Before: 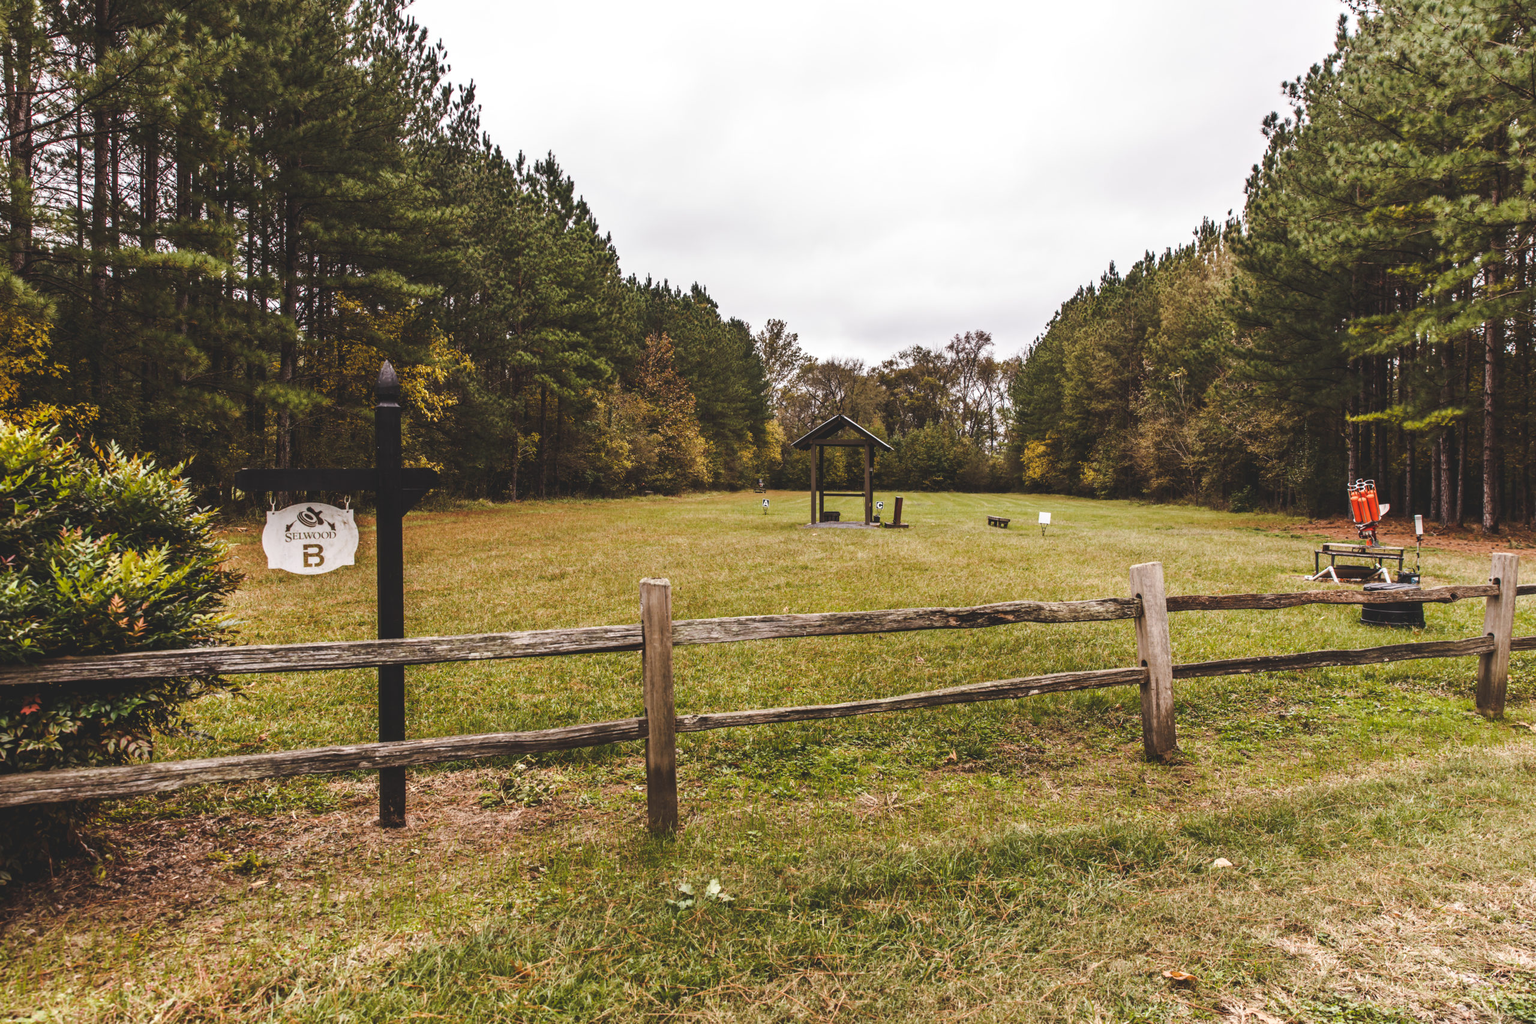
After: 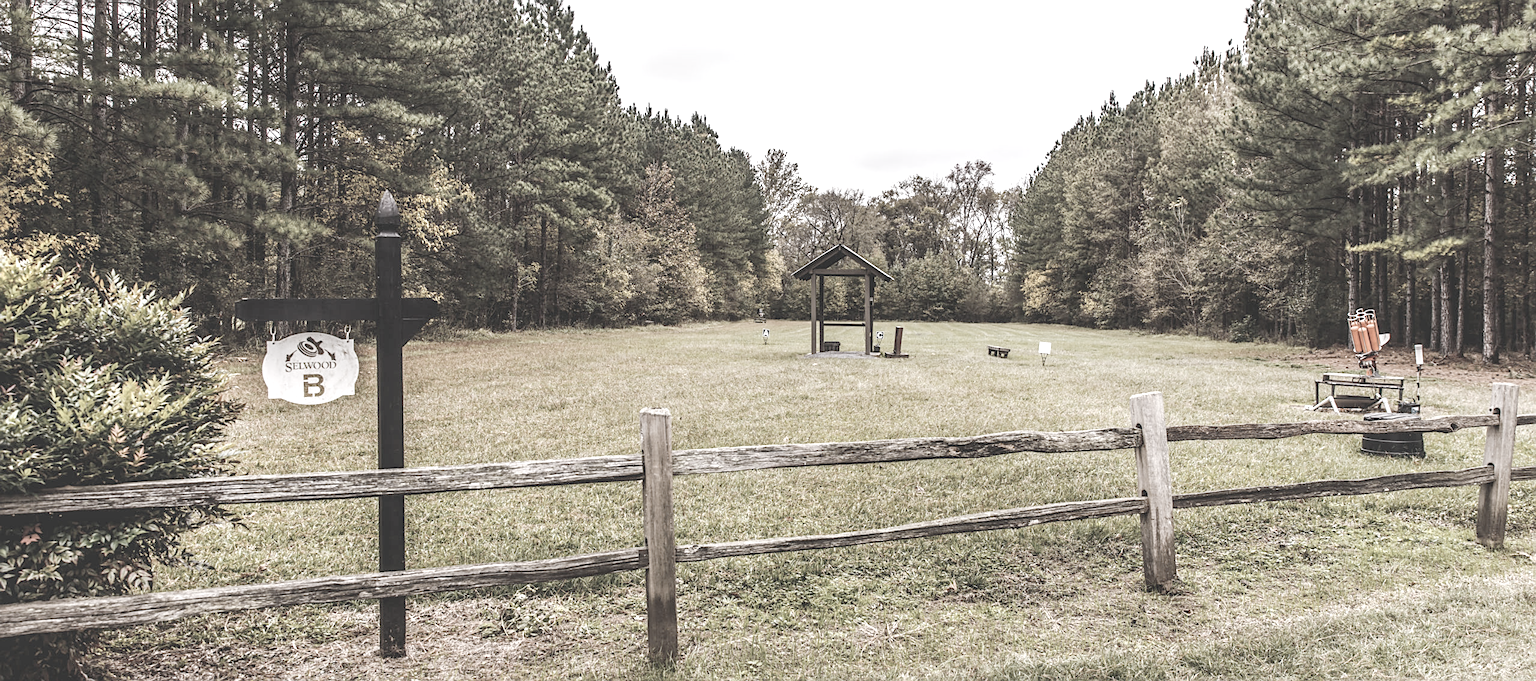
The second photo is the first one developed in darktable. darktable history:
crop: top 16.669%, bottom 16.747%
exposure: exposure 0.263 EV, compensate highlight preservation false
sharpen: on, module defaults
contrast brightness saturation: contrast 0.044, saturation 0.07
color correction: highlights b* -0.009, saturation 0.348
tone curve: curves: ch0 [(0, 0) (0.26, 0.424) (0.417, 0.585) (1, 1)], preserve colors none
local contrast: detail 130%
